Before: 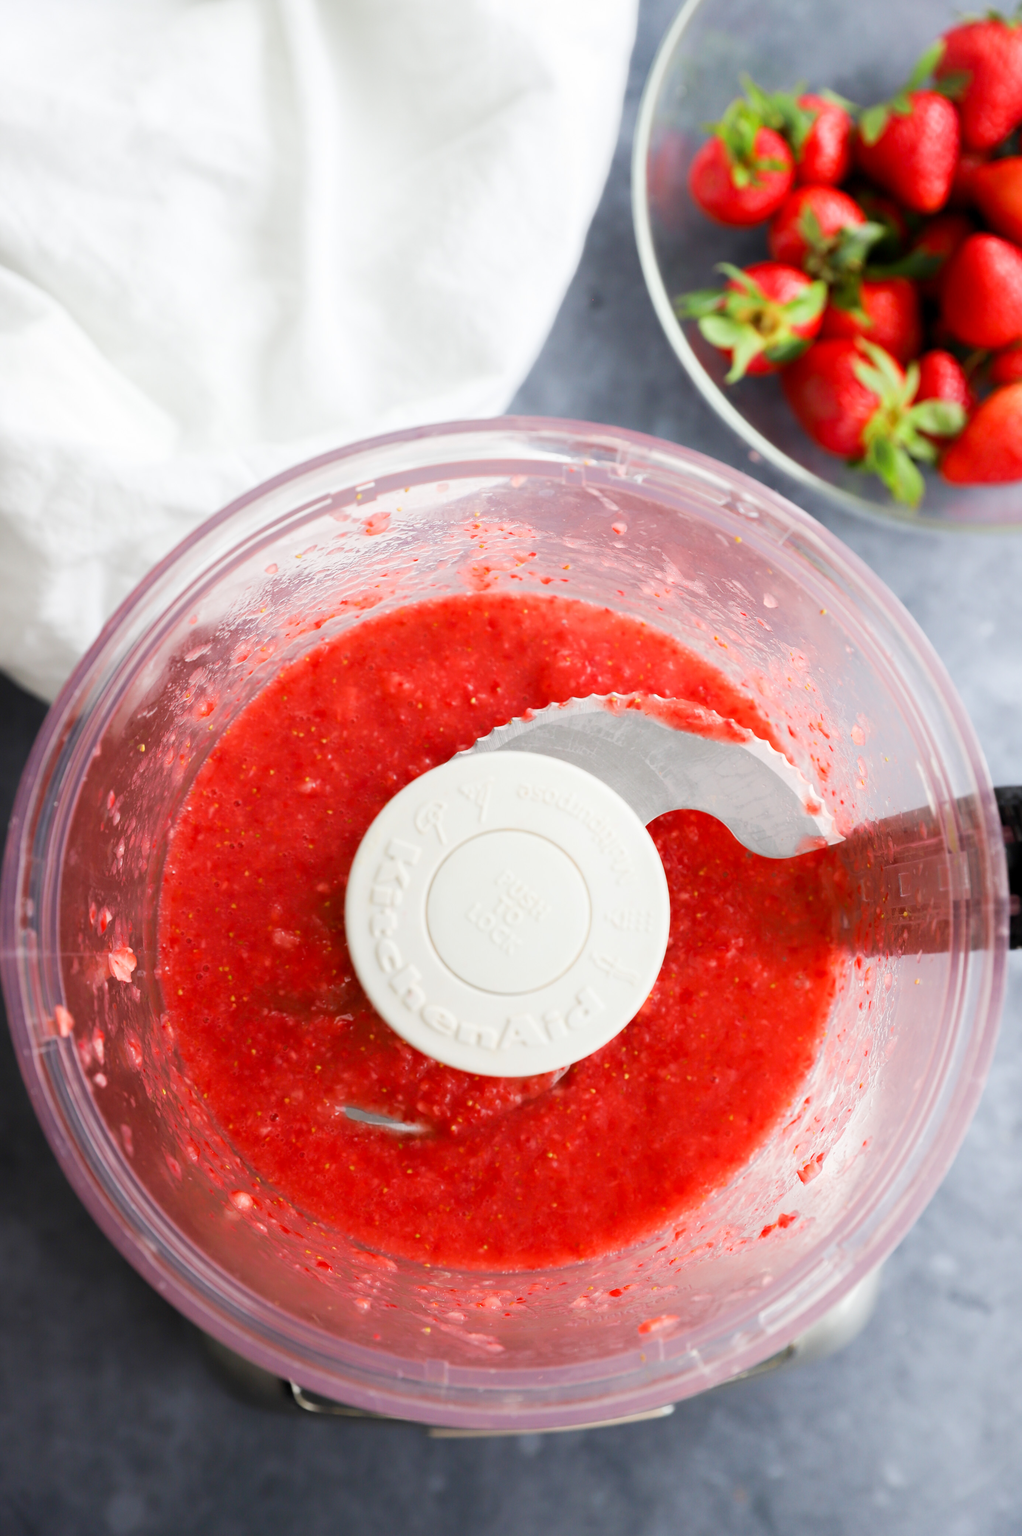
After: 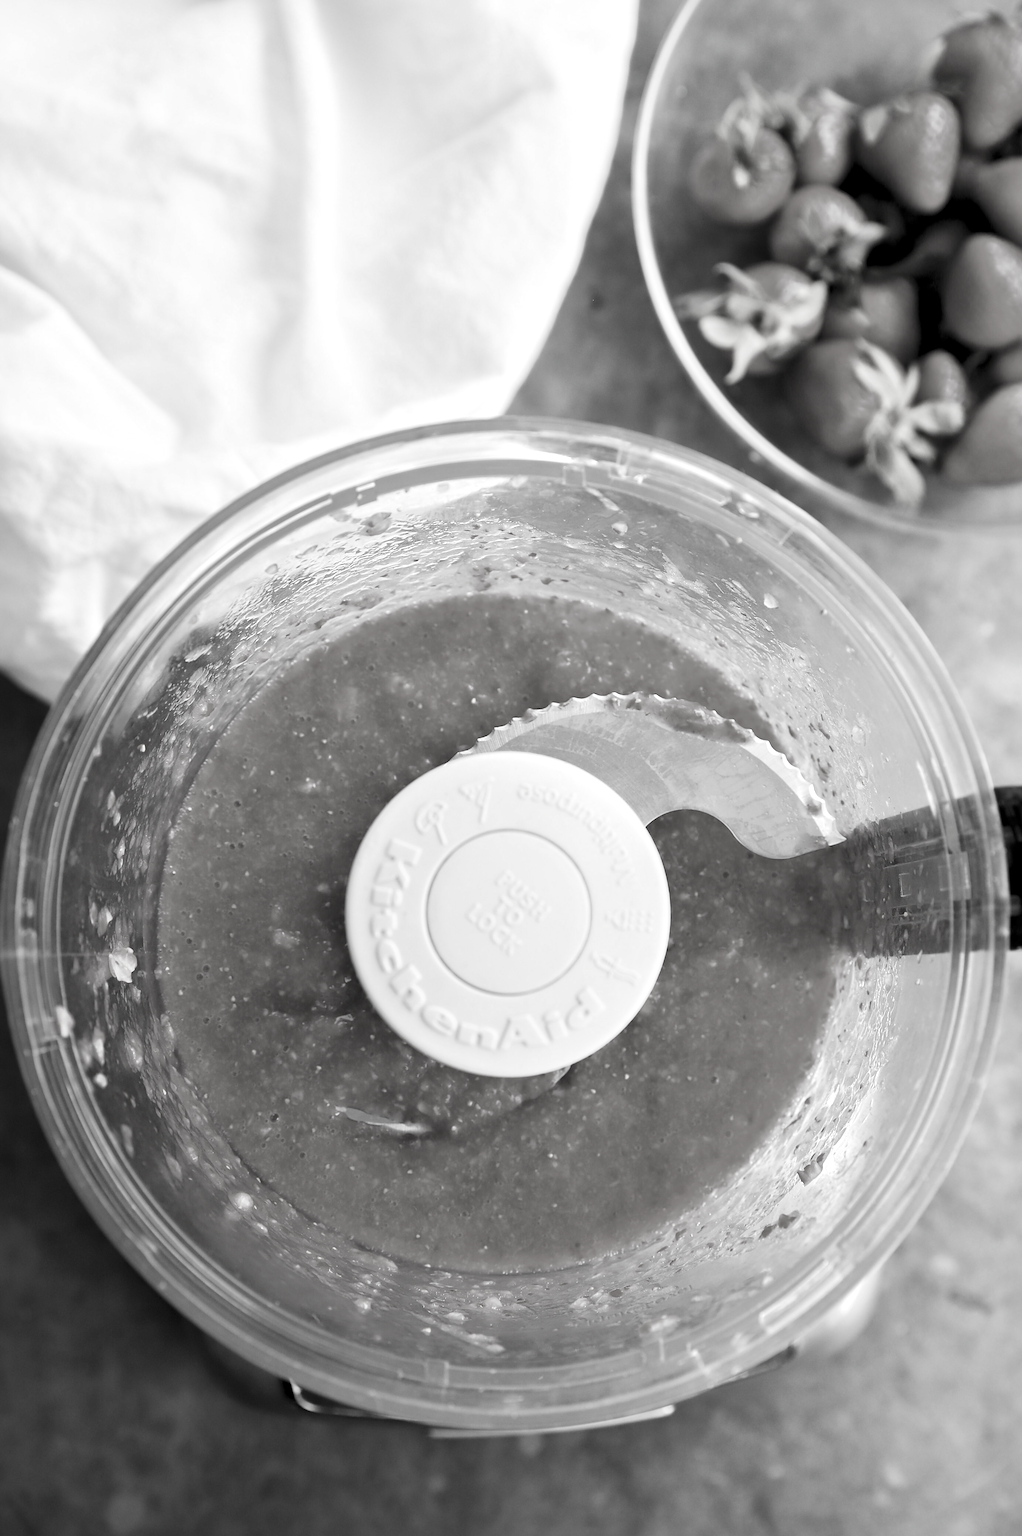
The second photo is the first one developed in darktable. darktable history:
sharpen: on, module defaults
contrast brightness saturation: saturation -0.988
local contrast: mode bilateral grid, contrast 26, coarseness 59, detail 151%, midtone range 0.2
